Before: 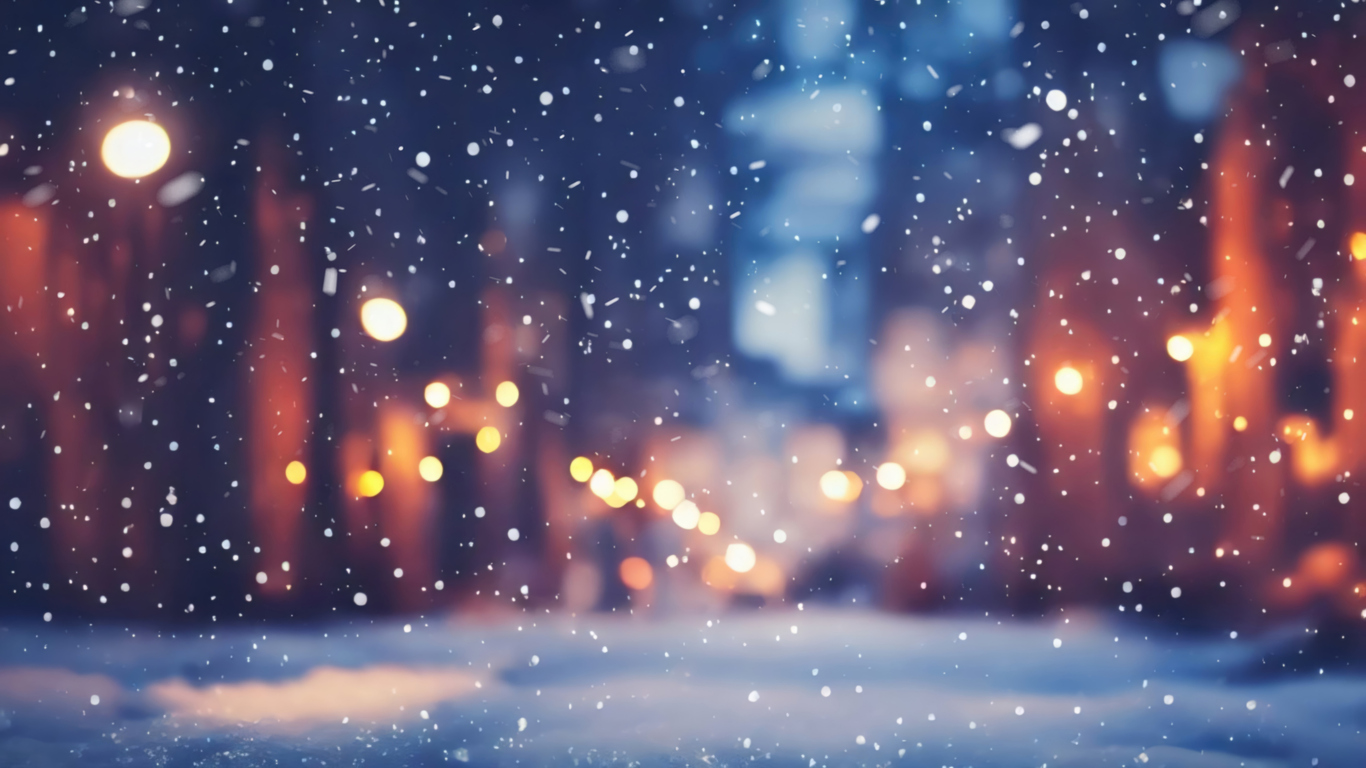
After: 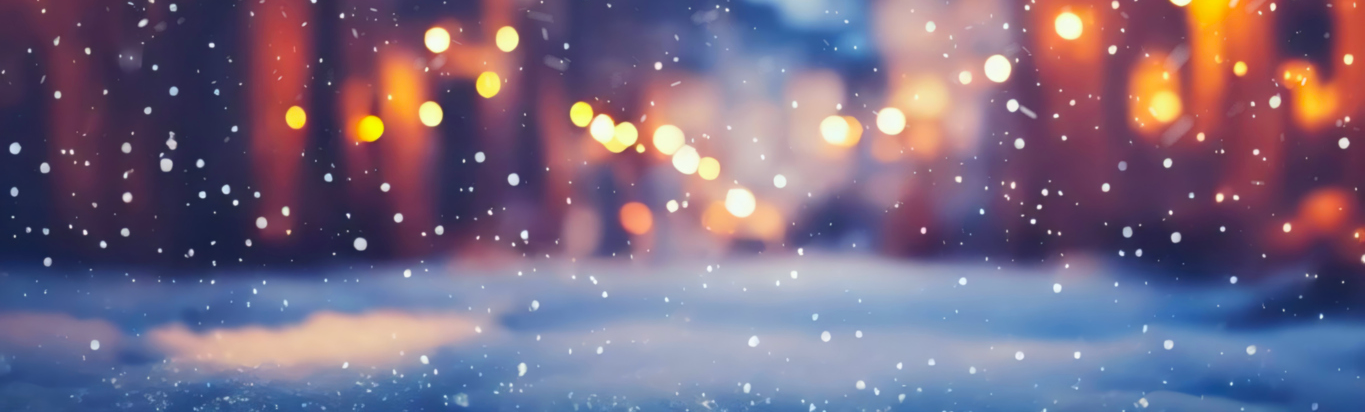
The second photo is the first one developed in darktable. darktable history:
crop and rotate: top 46.237%
color balance: output saturation 120%
white balance: red 0.978, blue 0.999
